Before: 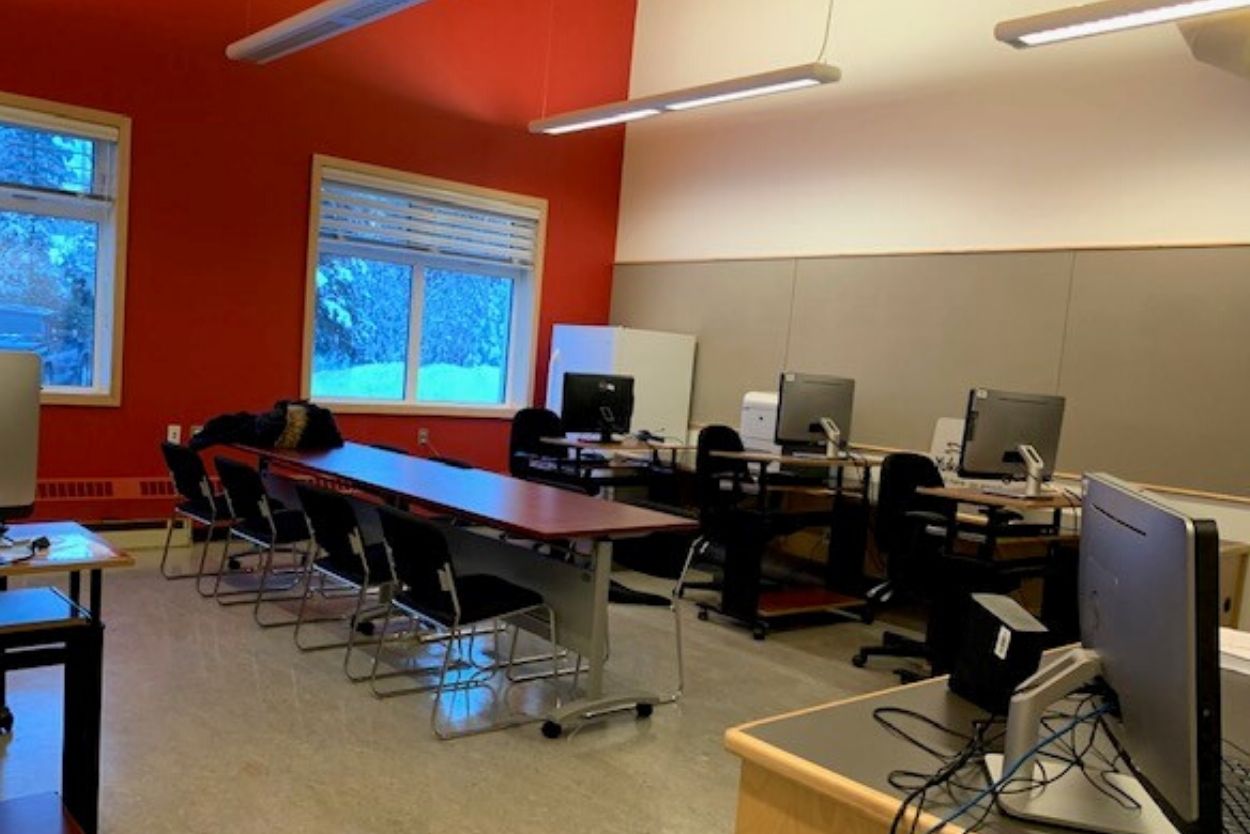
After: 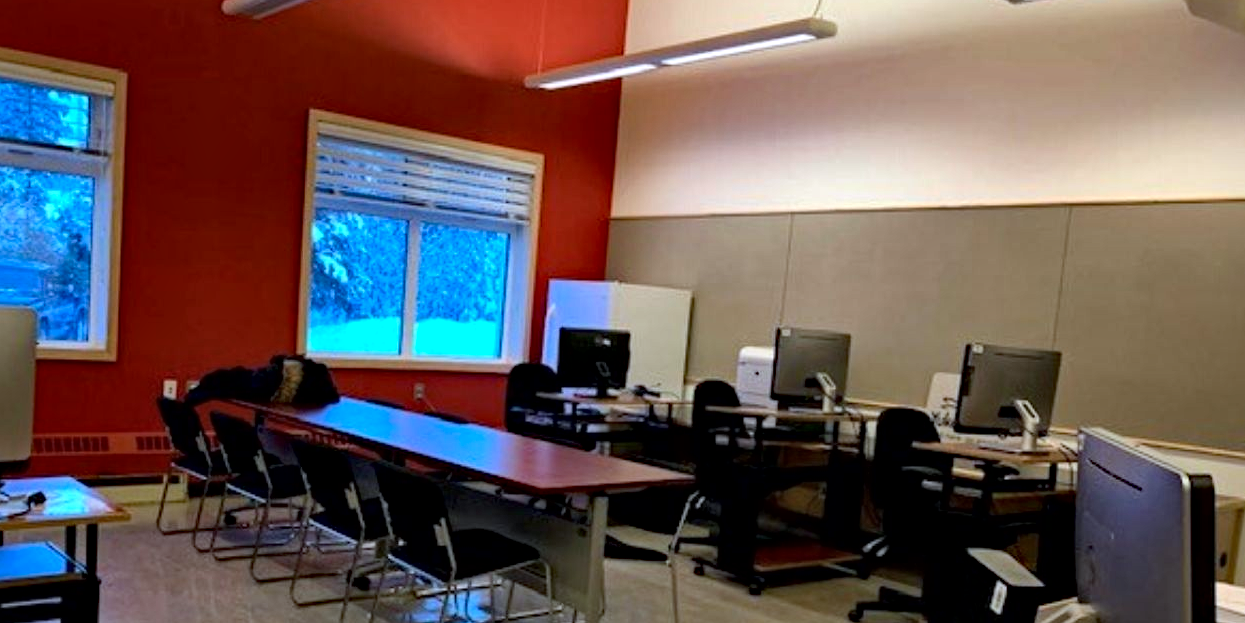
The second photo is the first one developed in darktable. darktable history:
haze removal: strength 0.29, distance 0.25, compatibility mode true, adaptive false
contrast brightness saturation: contrast 0.05
crop: left 0.387%, top 5.469%, bottom 19.809%
local contrast: mode bilateral grid, contrast 50, coarseness 50, detail 150%, midtone range 0.2
color calibration: x 0.37, y 0.382, temperature 4313.32 K
